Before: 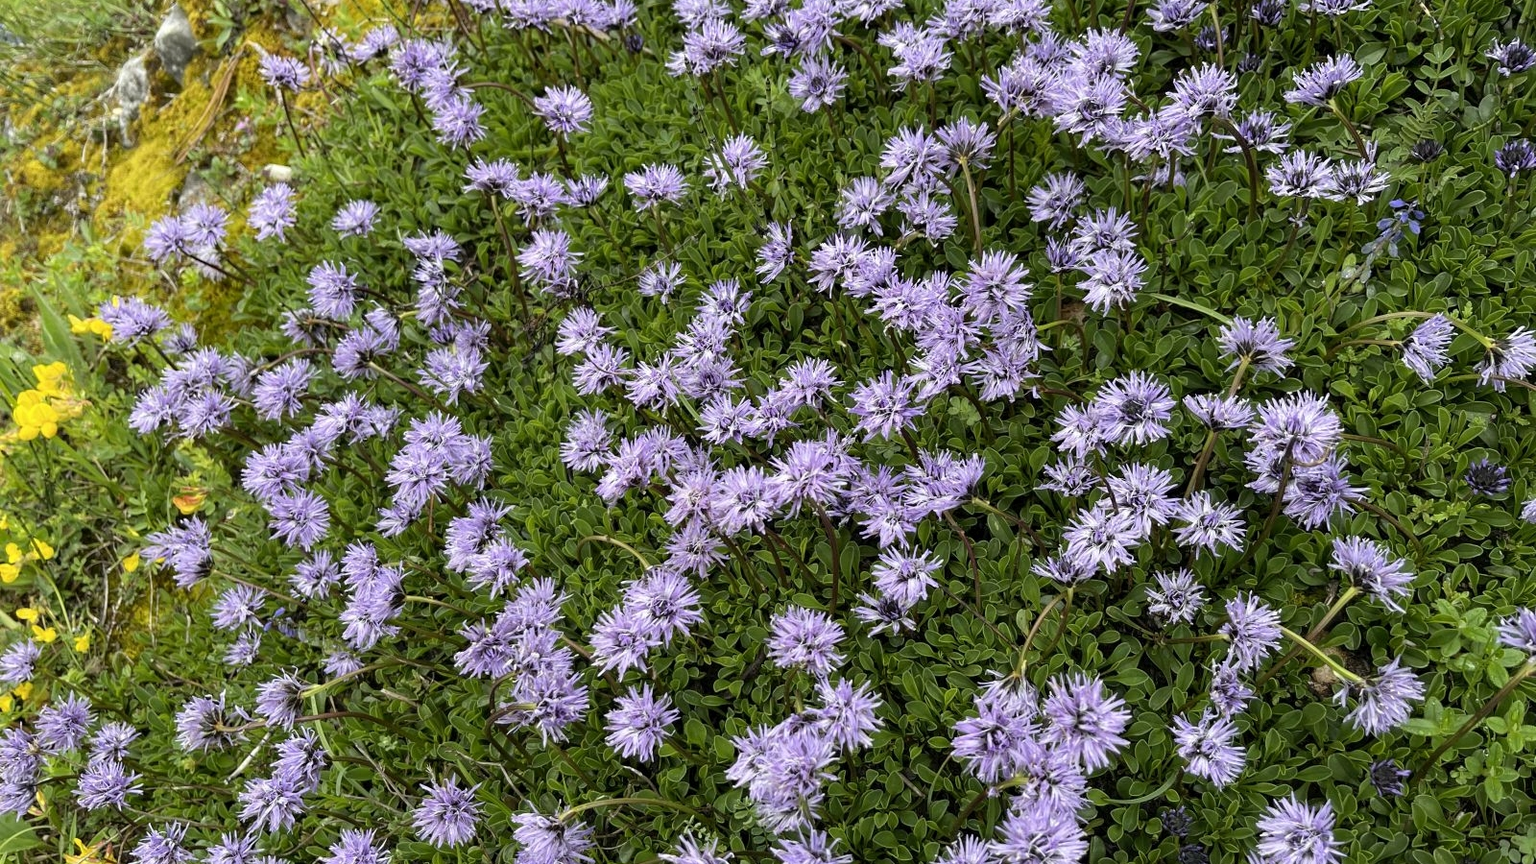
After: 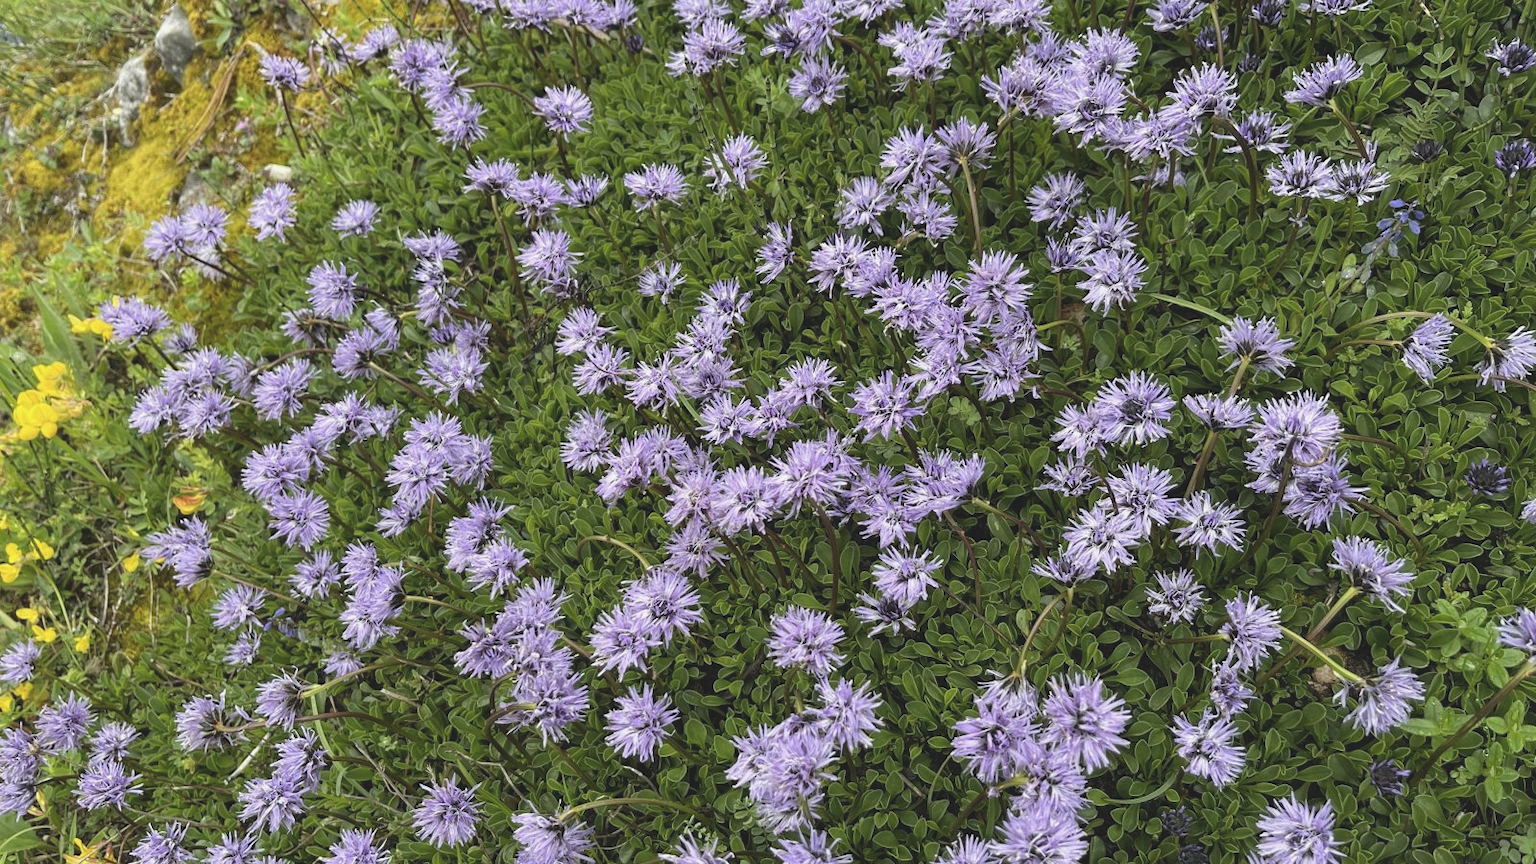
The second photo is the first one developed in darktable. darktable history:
exposure: black level correction -0.008, exposure 0.067 EV, compensate highlight preservation false
contrast brightness saturation: contrast -0.1, saturation -0.1
